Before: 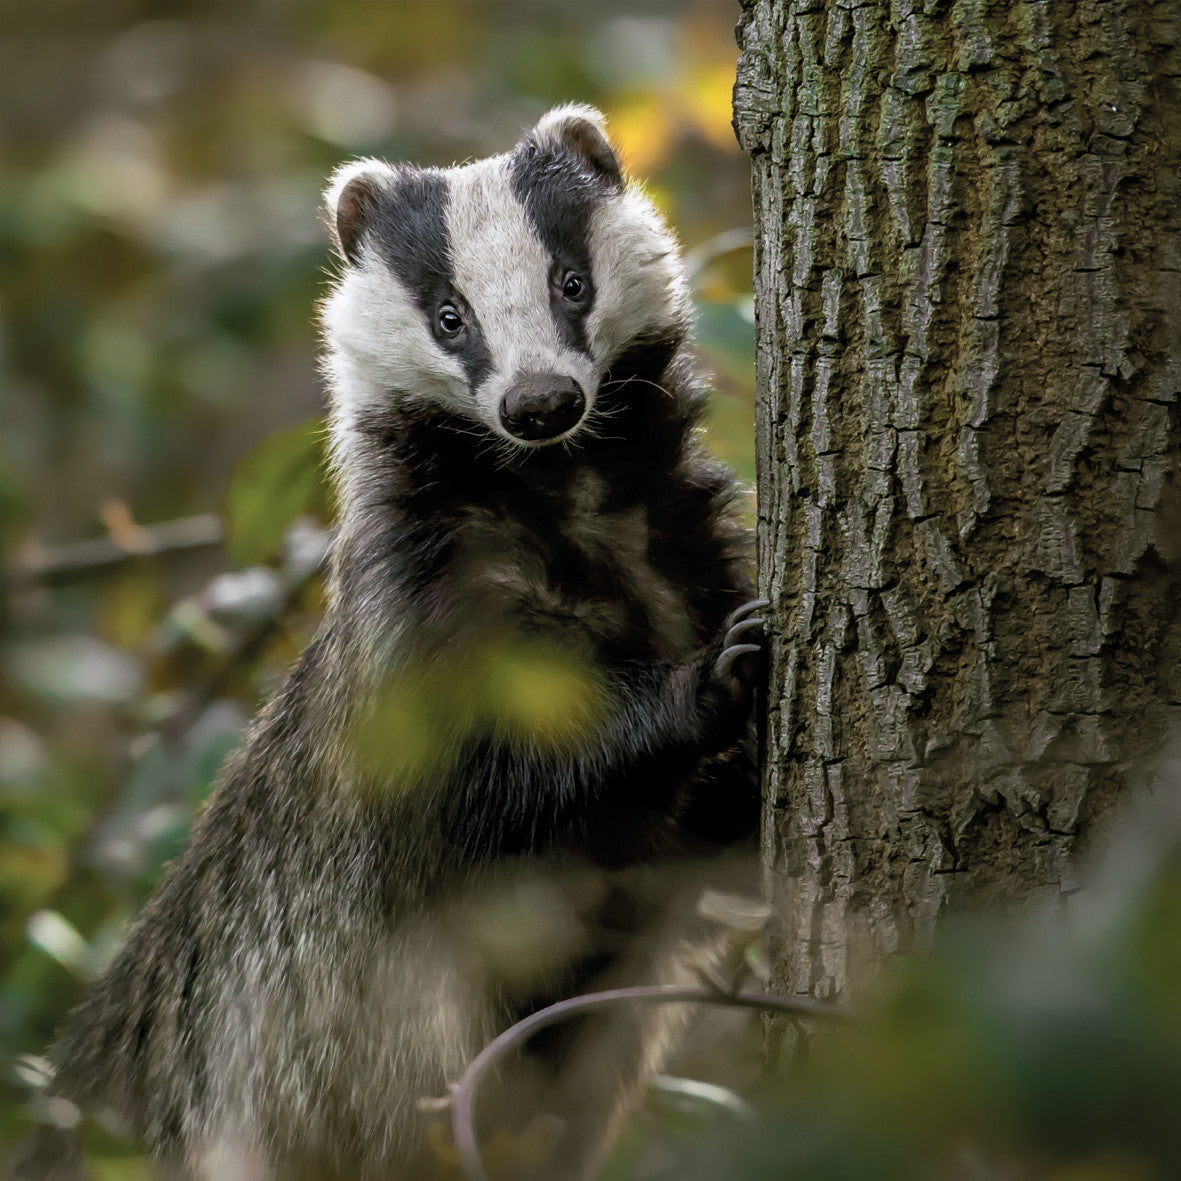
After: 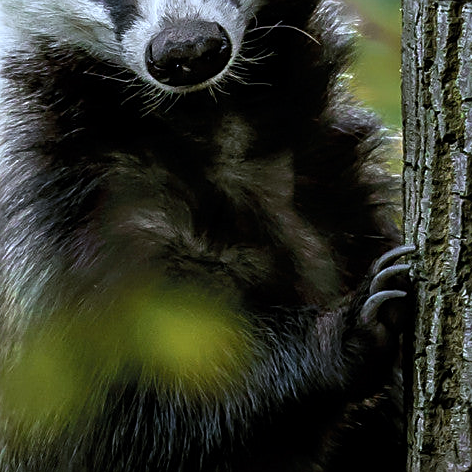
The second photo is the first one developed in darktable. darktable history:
color correction: saturation 1.11
color balance: contrast 10%
sharpen: on, module defaults
shadows and highlights: shadows -12.5, white point adjustment 4, highlights 28.33
crop: left 30%, top 30%, right 30%, bottom 30%
white balance: red 0.924, blue 1.095
